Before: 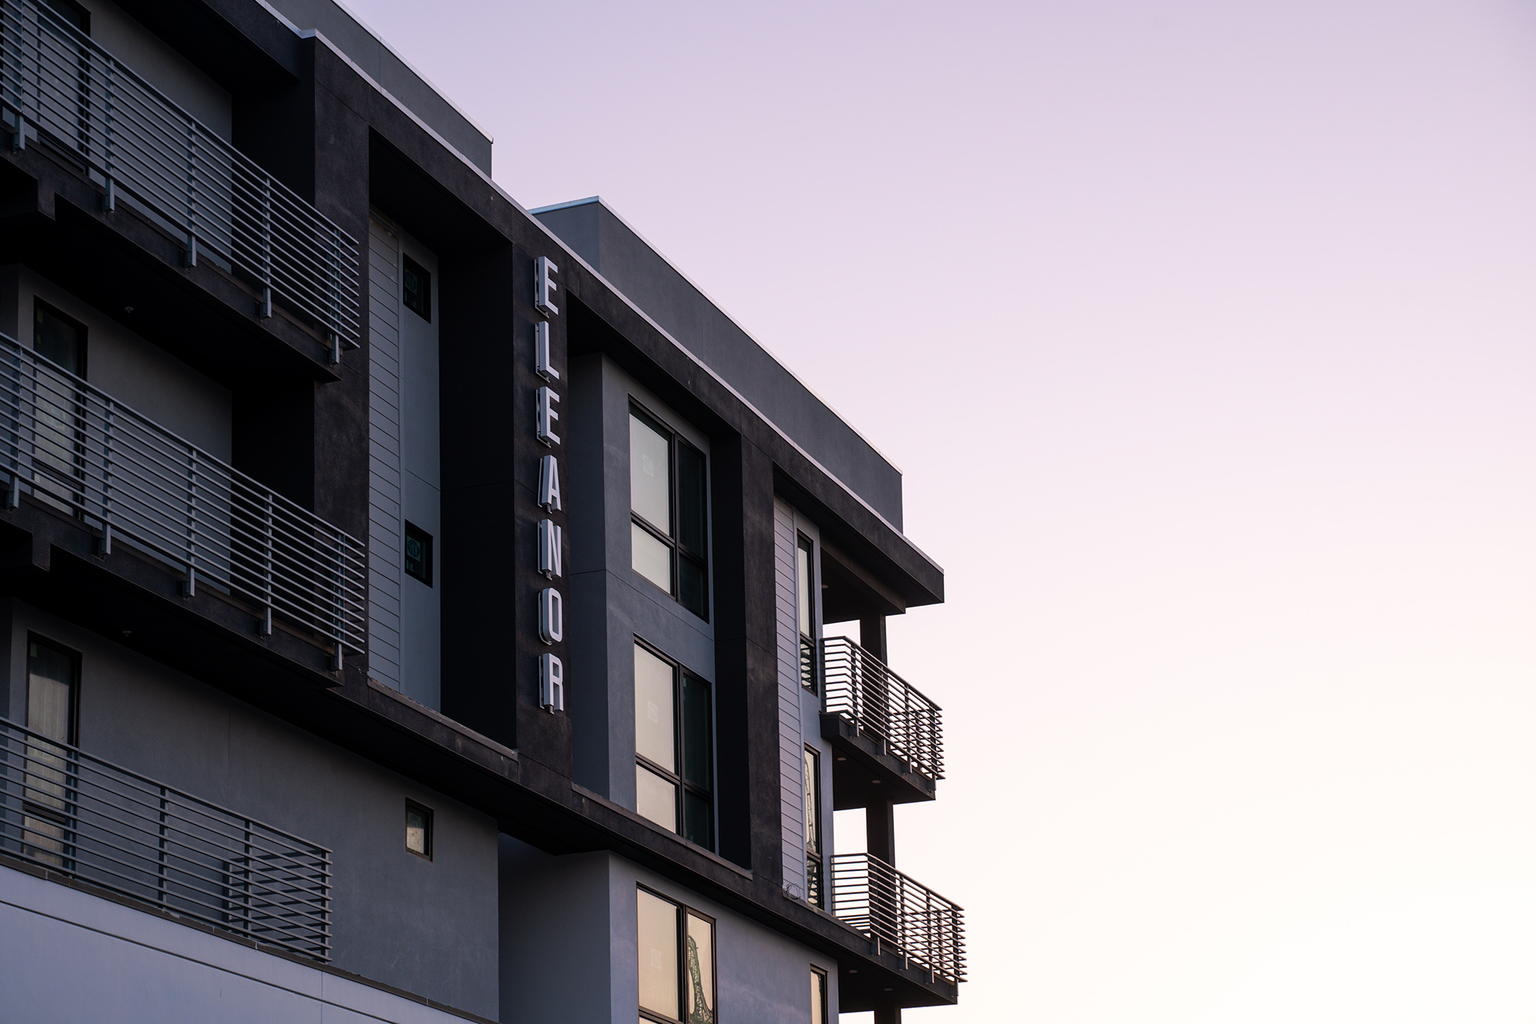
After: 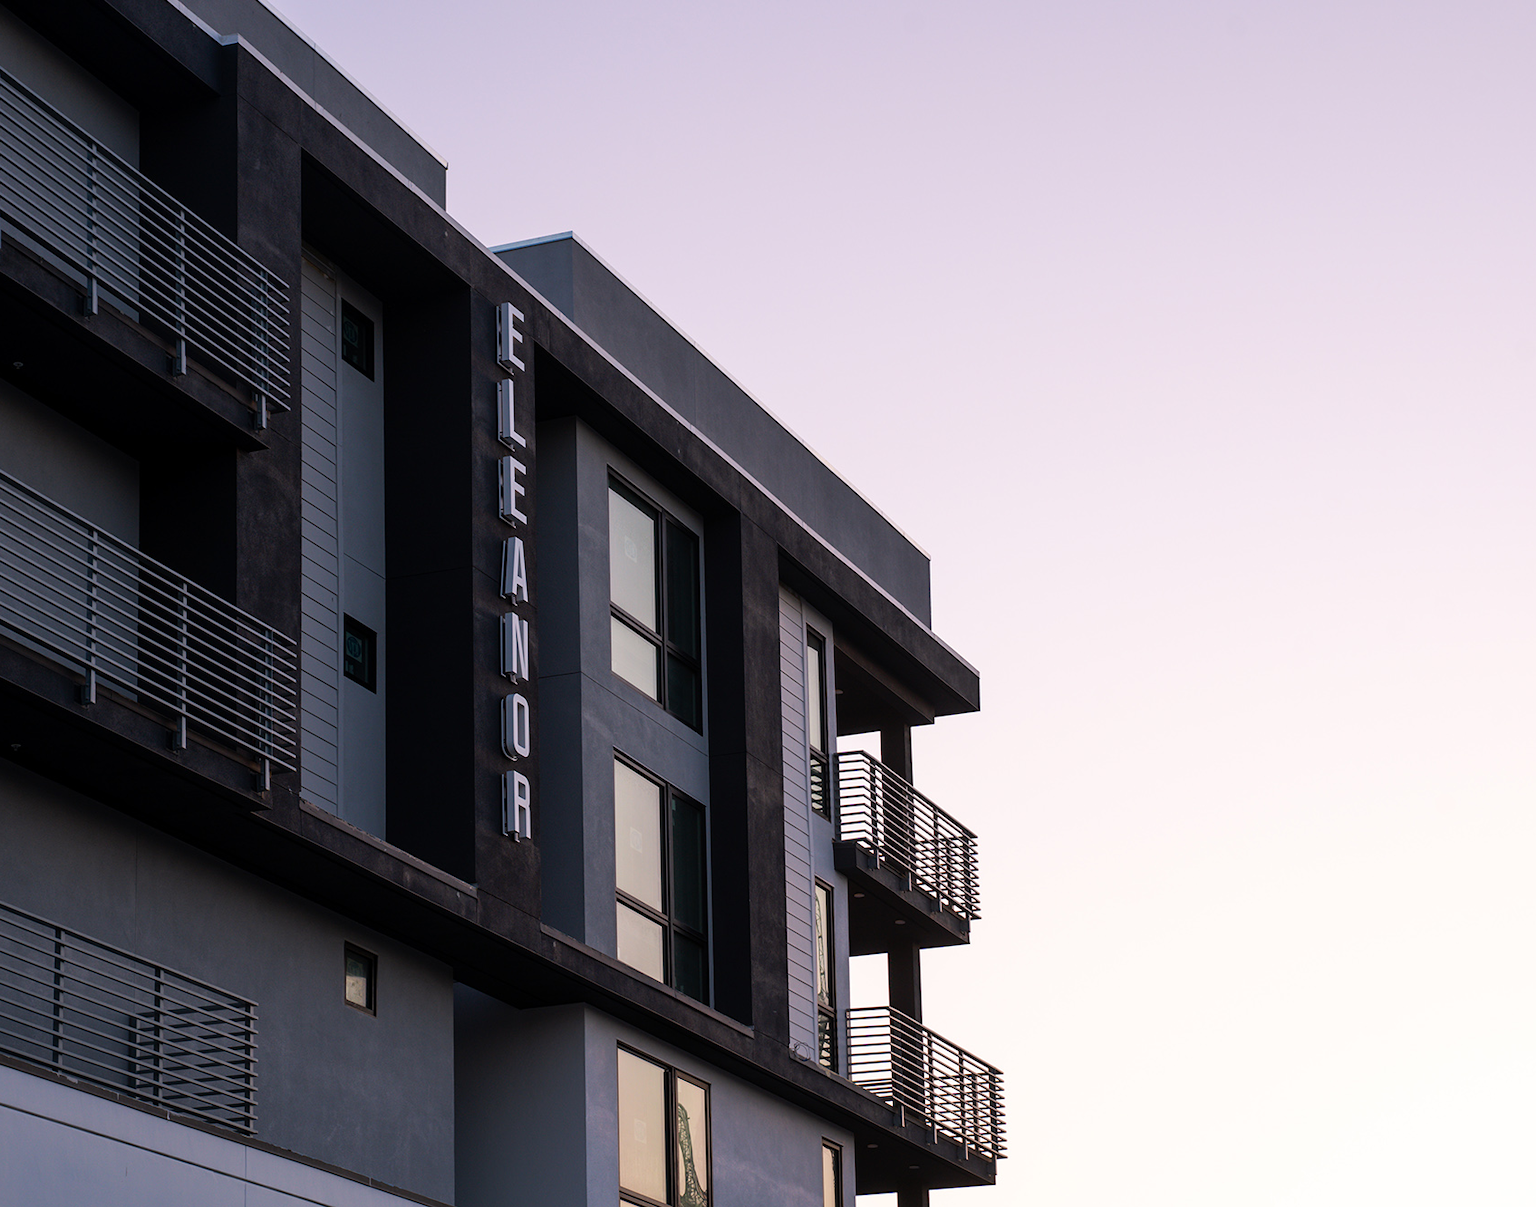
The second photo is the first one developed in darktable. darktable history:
crop: left 7.443%, right 7.796%
